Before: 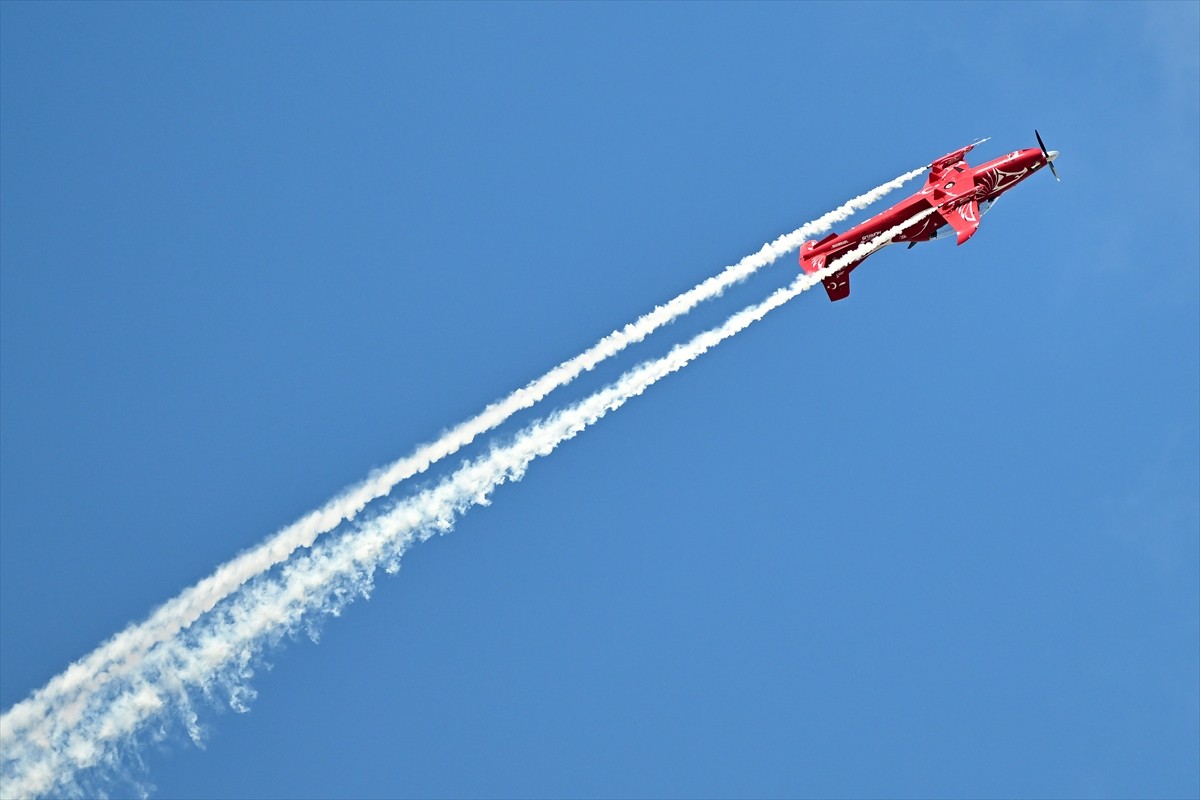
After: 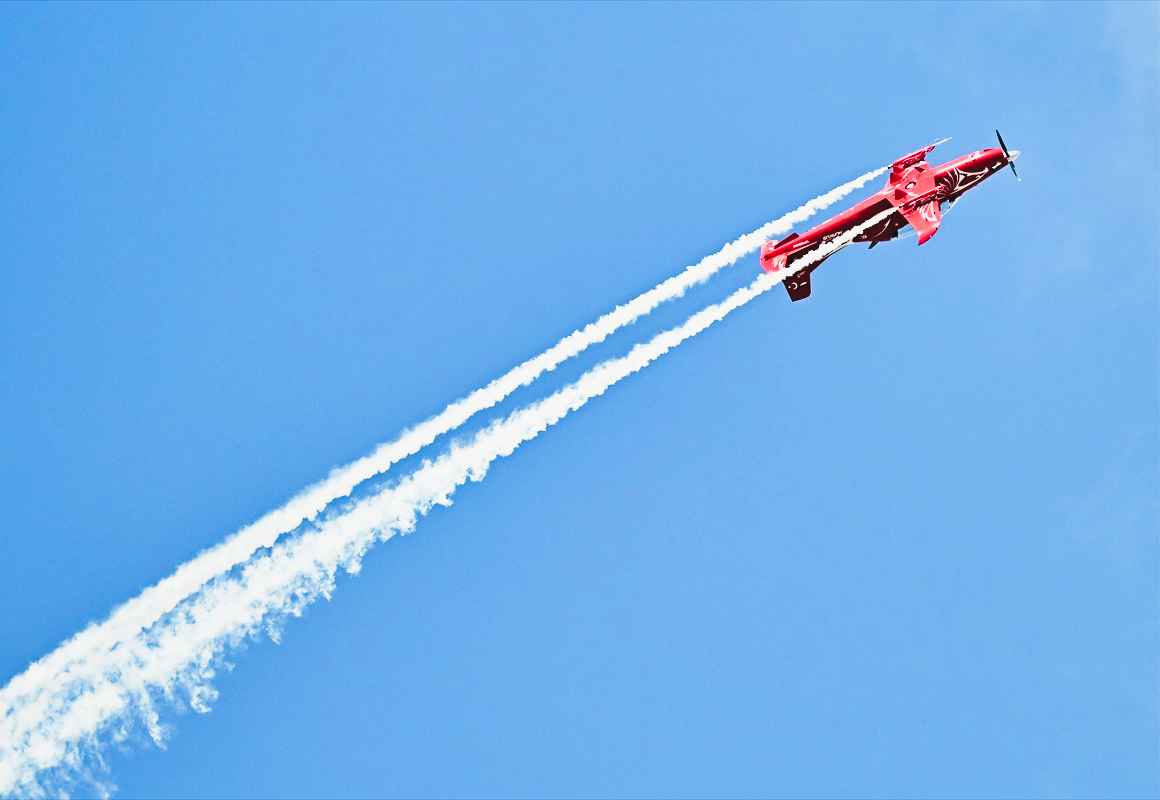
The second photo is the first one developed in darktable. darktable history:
crop and rotate: left 3.311%
tone curve: curves: ch0 [(0, 0) (0.003, 0.06) (0.011, 0.059) (0.025, 0.065) (0.044, 0.076) (0.069, 0.088) (0.1, 0.102) (0.136, 0.116) (0.177, 0.137) (0.224, 0.169) (0.277, 0.214) (0.335, 0.271) (0.399, 0.356) (0.468, 0.459) (0.543, 0.579) (0.623, 0.705) (0.709, 0.823) (0.801, 0.918) (0.898, 0.963) (1, 1)], preserve colors none
shadows and highlights: shadows 36.73, highlights -27.43, soften with gaussian
exposure: black level correction 0, exposure 0.701 EV, compensate highlight preservation false
filmic rgb: black relative exposure -7.65 EV, white relative exposure 4.56 EV, hardness 3.61
